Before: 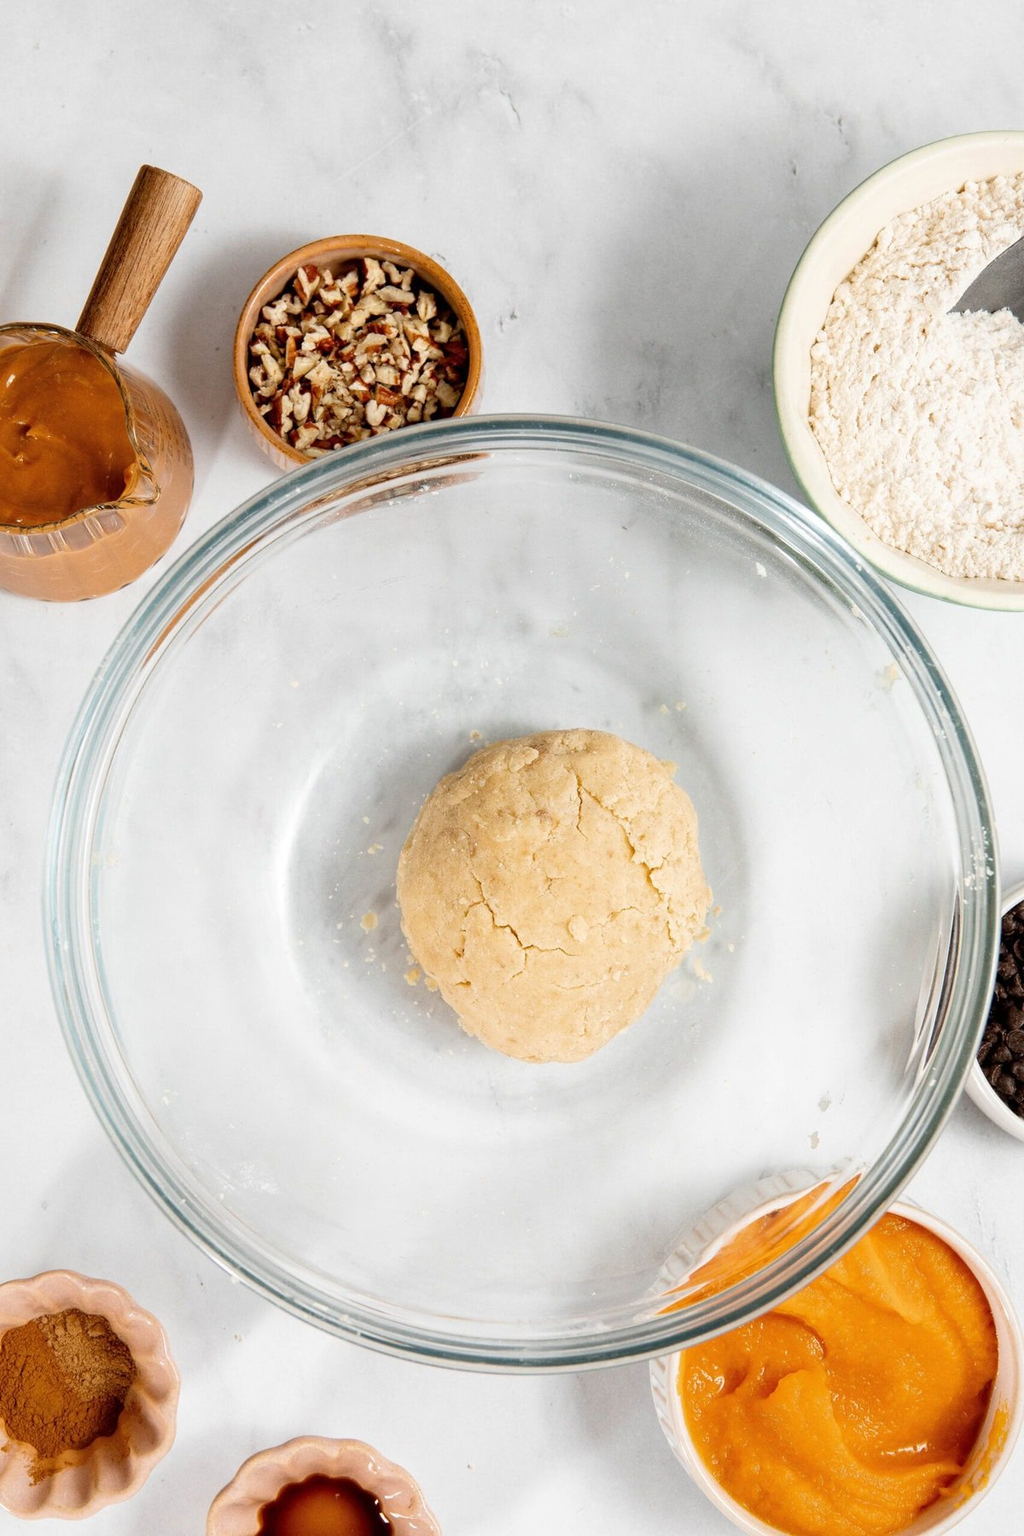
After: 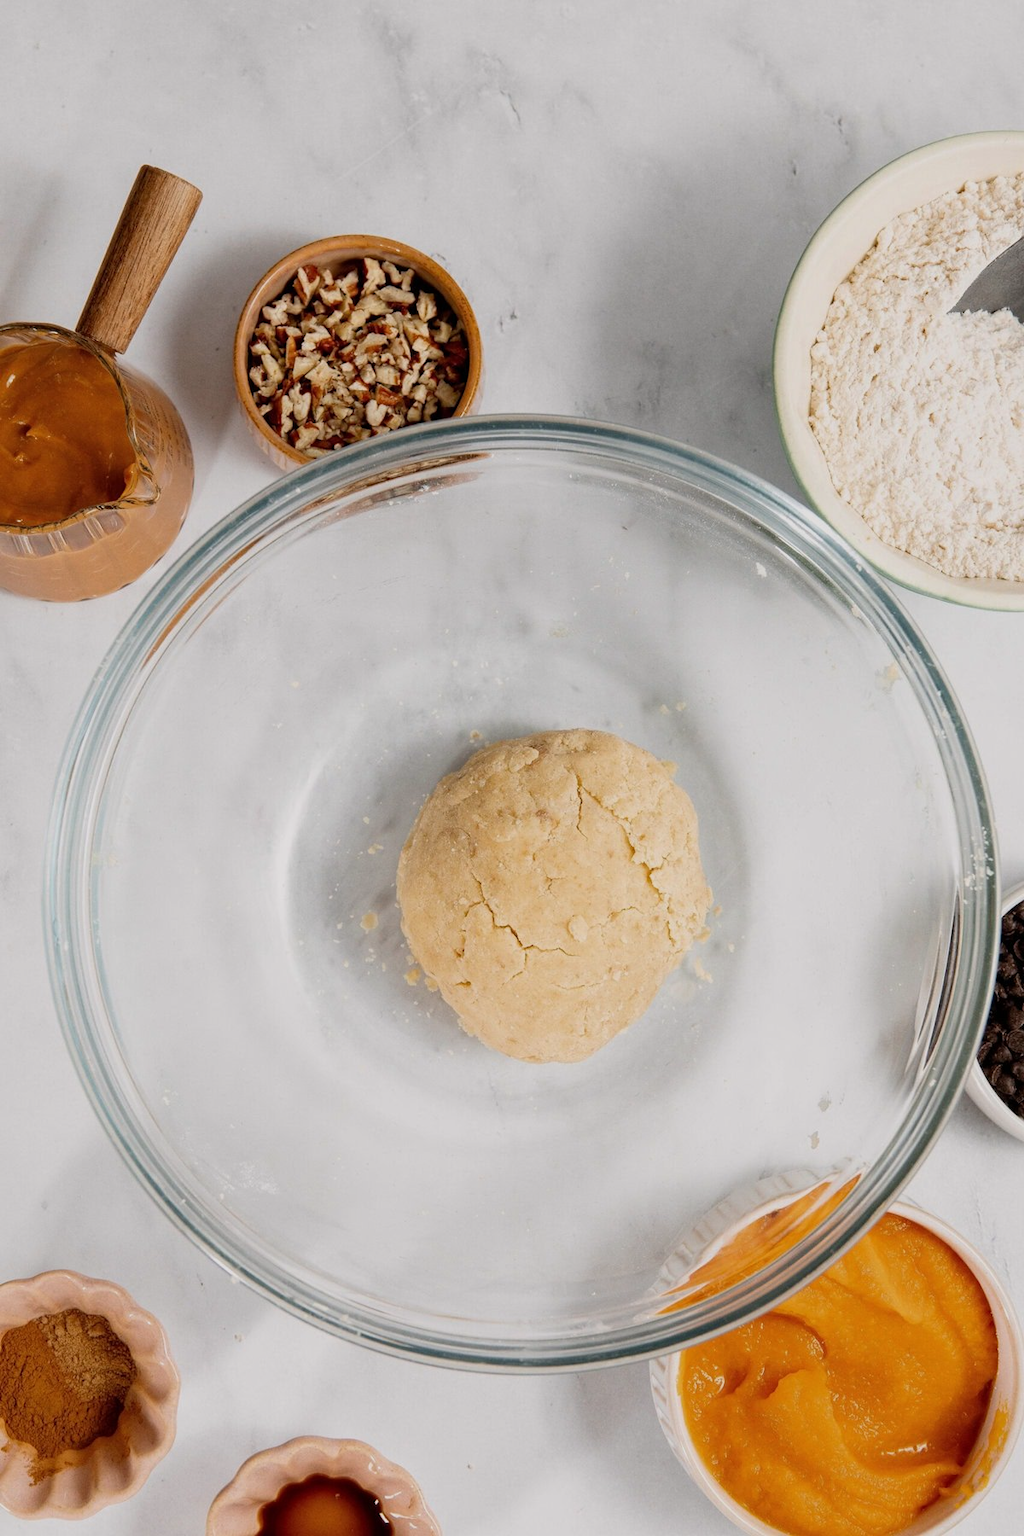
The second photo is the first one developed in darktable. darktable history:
exposure: exposure -0.464 EV, compensate highlight preservation false
color calibration: gray › normalize channels true, illuminant custom, x 0.344, y 0.359, temperature 5041.69 K, gamut compression 0.01
tone equalizer: on, module defaults
